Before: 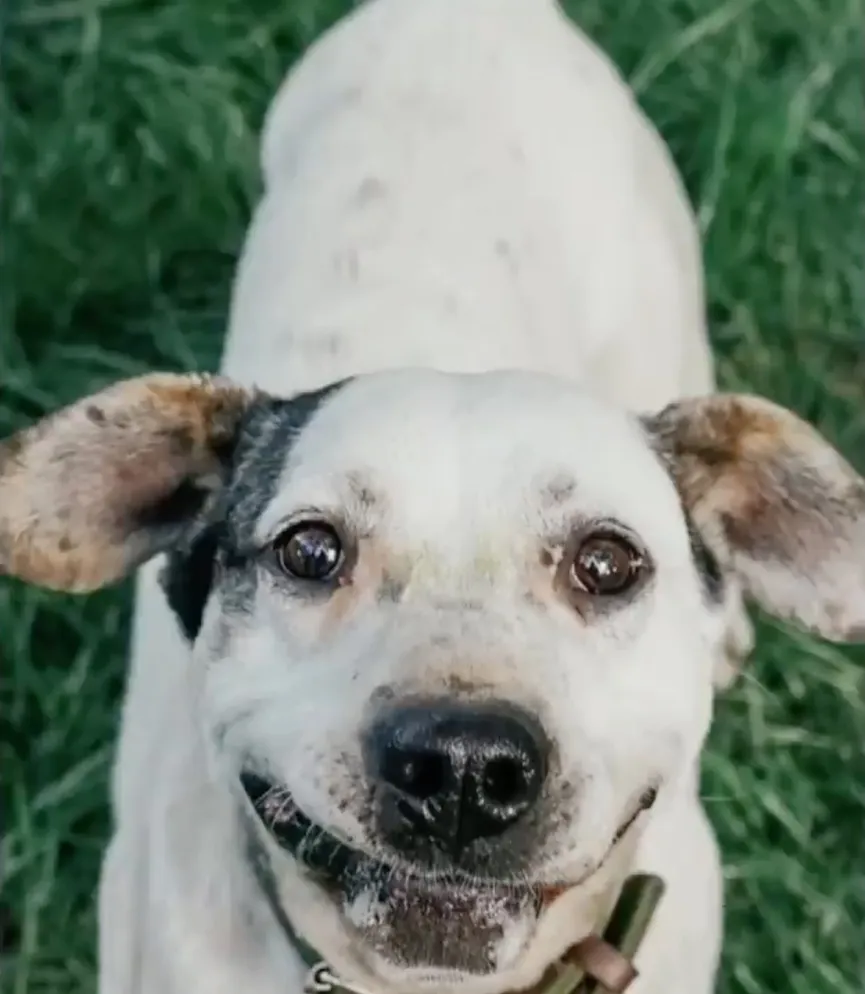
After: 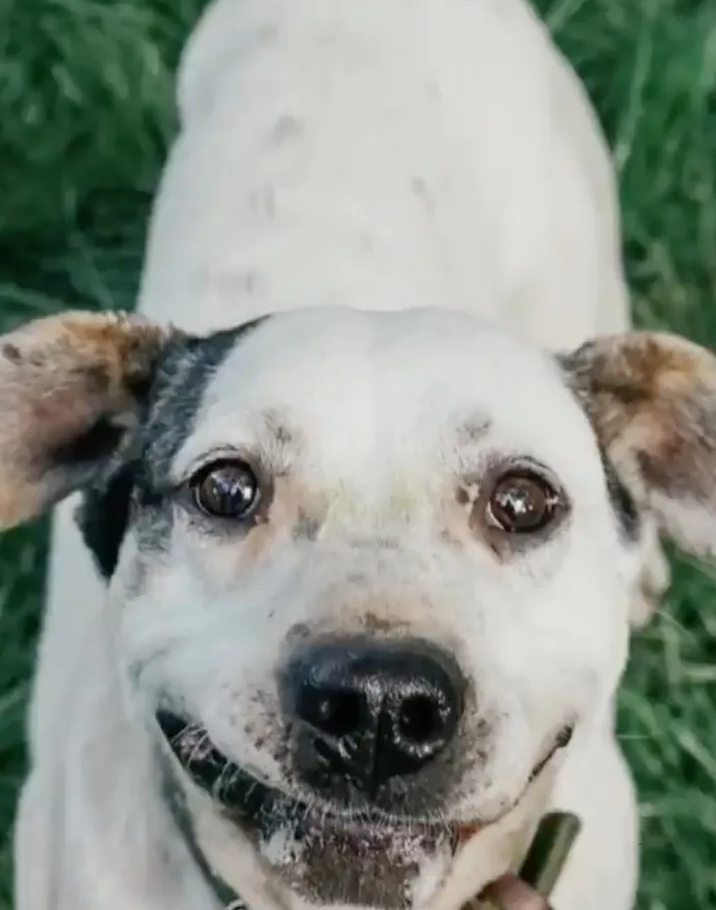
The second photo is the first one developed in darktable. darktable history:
crop: left 9.807%, top 6.259%, right 7.334%, bottom 2.177%
exposure: compensate highlight preservation false
